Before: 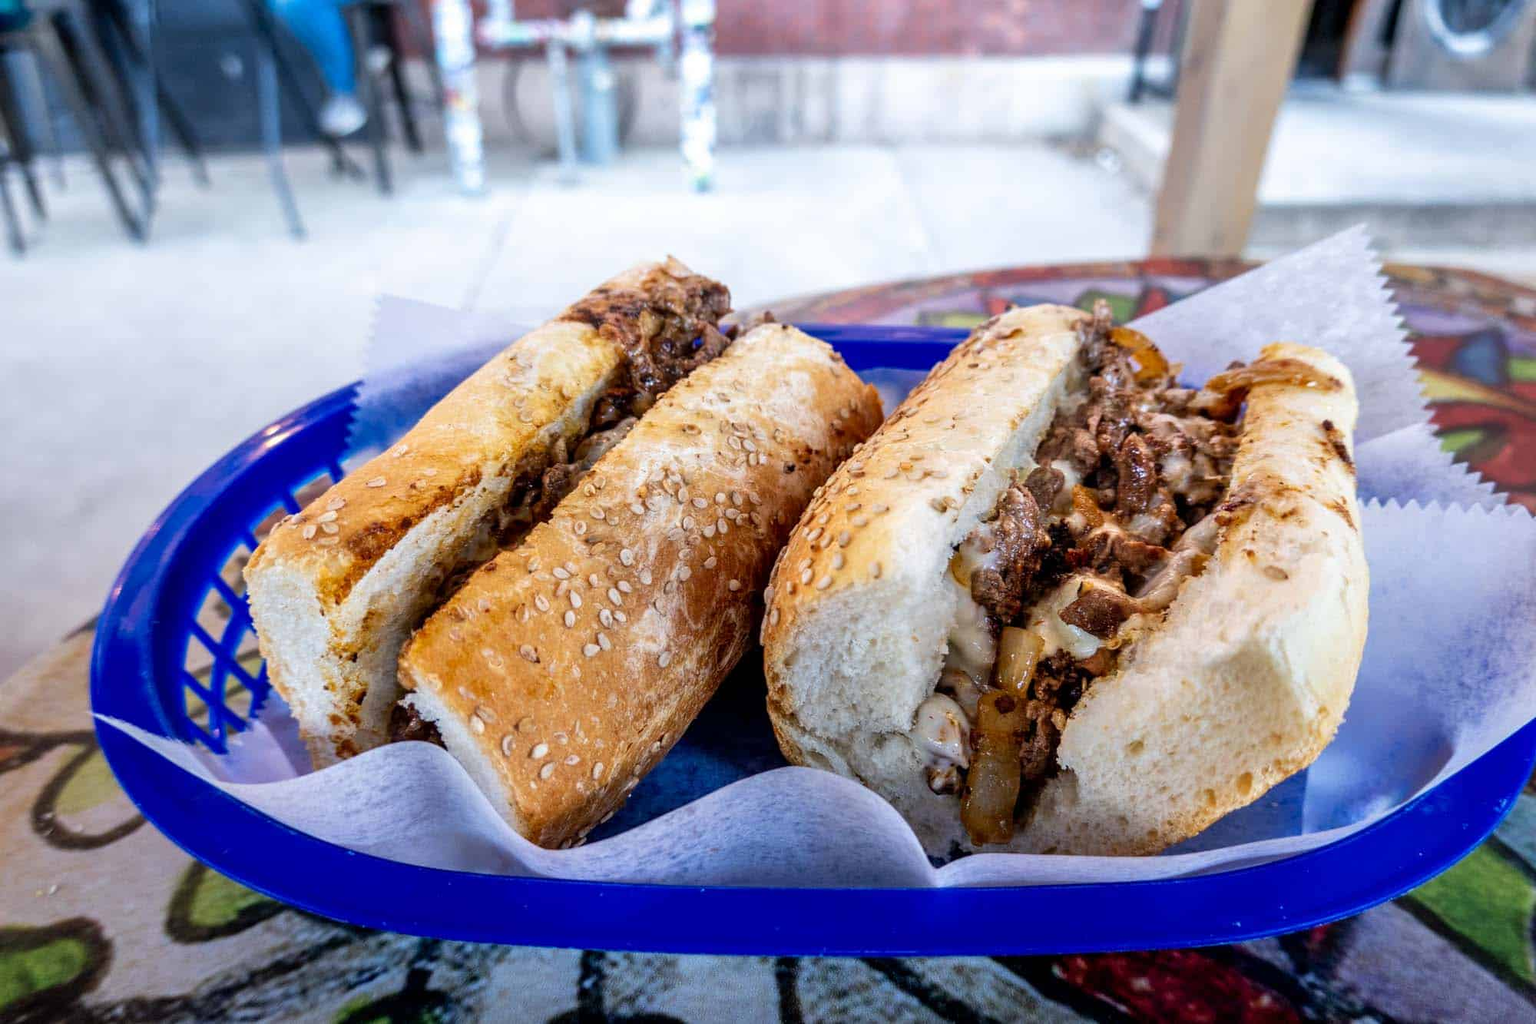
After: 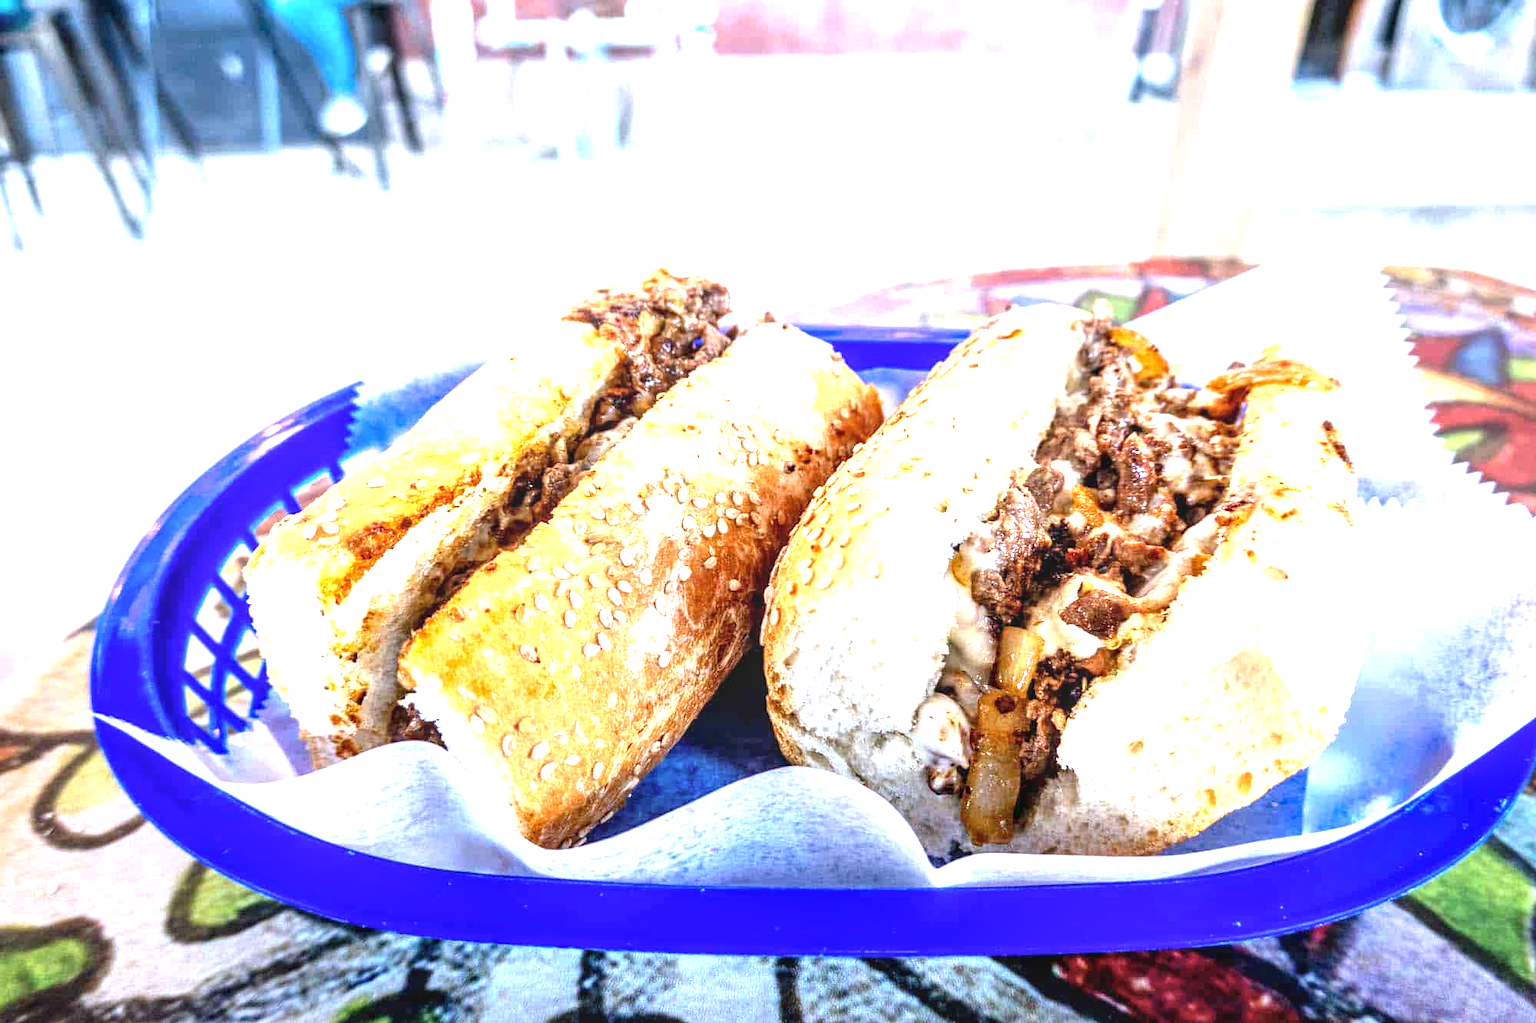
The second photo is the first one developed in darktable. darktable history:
exposure: black level correction 0, exposure 1.741 EV, compensate exposure bias true, compensate highlight preservation false
local contrast: on, module defaults
